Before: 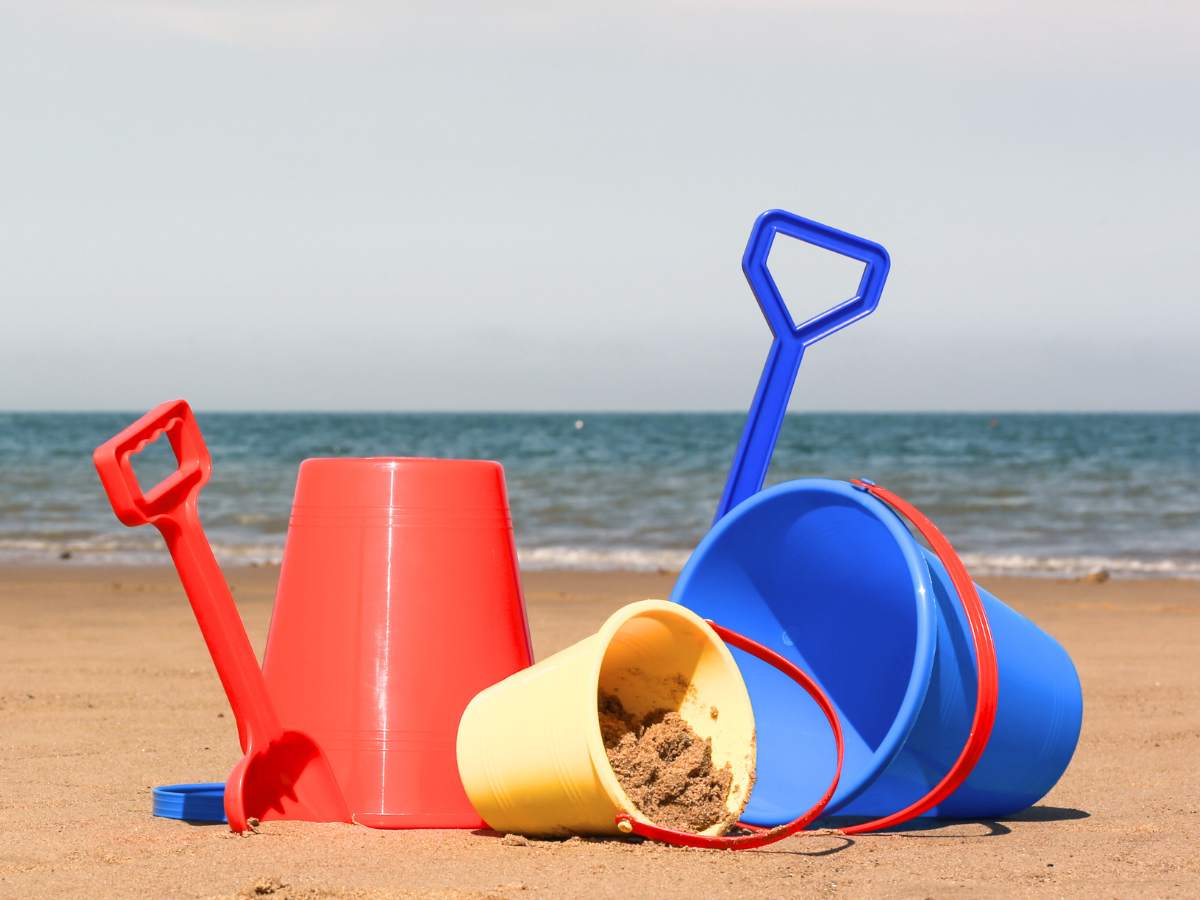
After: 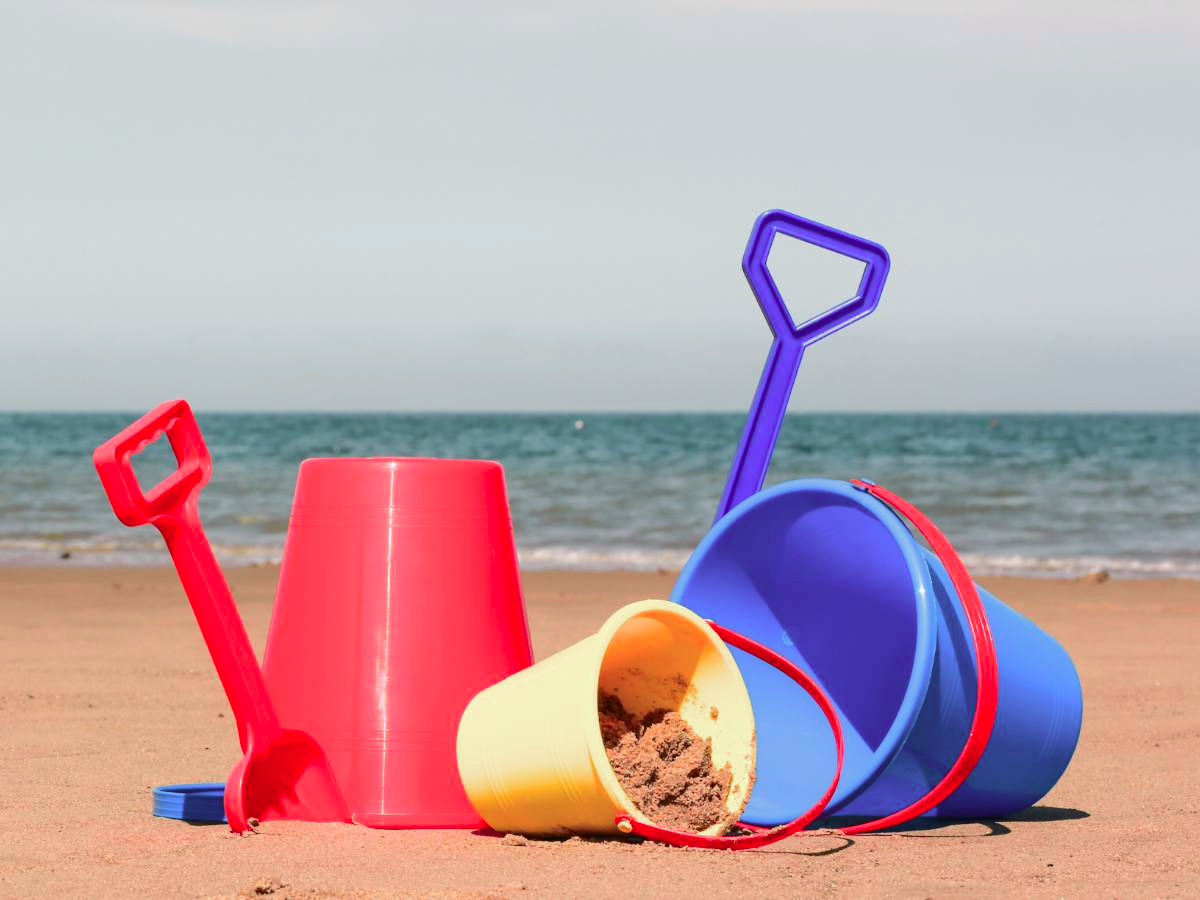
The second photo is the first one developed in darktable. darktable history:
tone curve: curves: ch0 [(0, 0.003) (0.211, 0.174) (0.482, 0.519) (0.843, 0.821) (0.992, 0.971)]; ch1 [(0, 0) (0.276, 0.206) (0.393, 0.364) (0.482, 0.477) (0.506, 0.5) (0.523, 0.523) (0.572, 0.592) (0.695, 0.767) (1, 1)]; ch2 [(0, 0) (0.438, 0.456) (0.498, 0.497) (0.536, 0.527) (0.562, 0.584) (0.619, 0.602) (0.698, 0.698) (1, 1)], color space Lab, independent channels, preserve colors none
